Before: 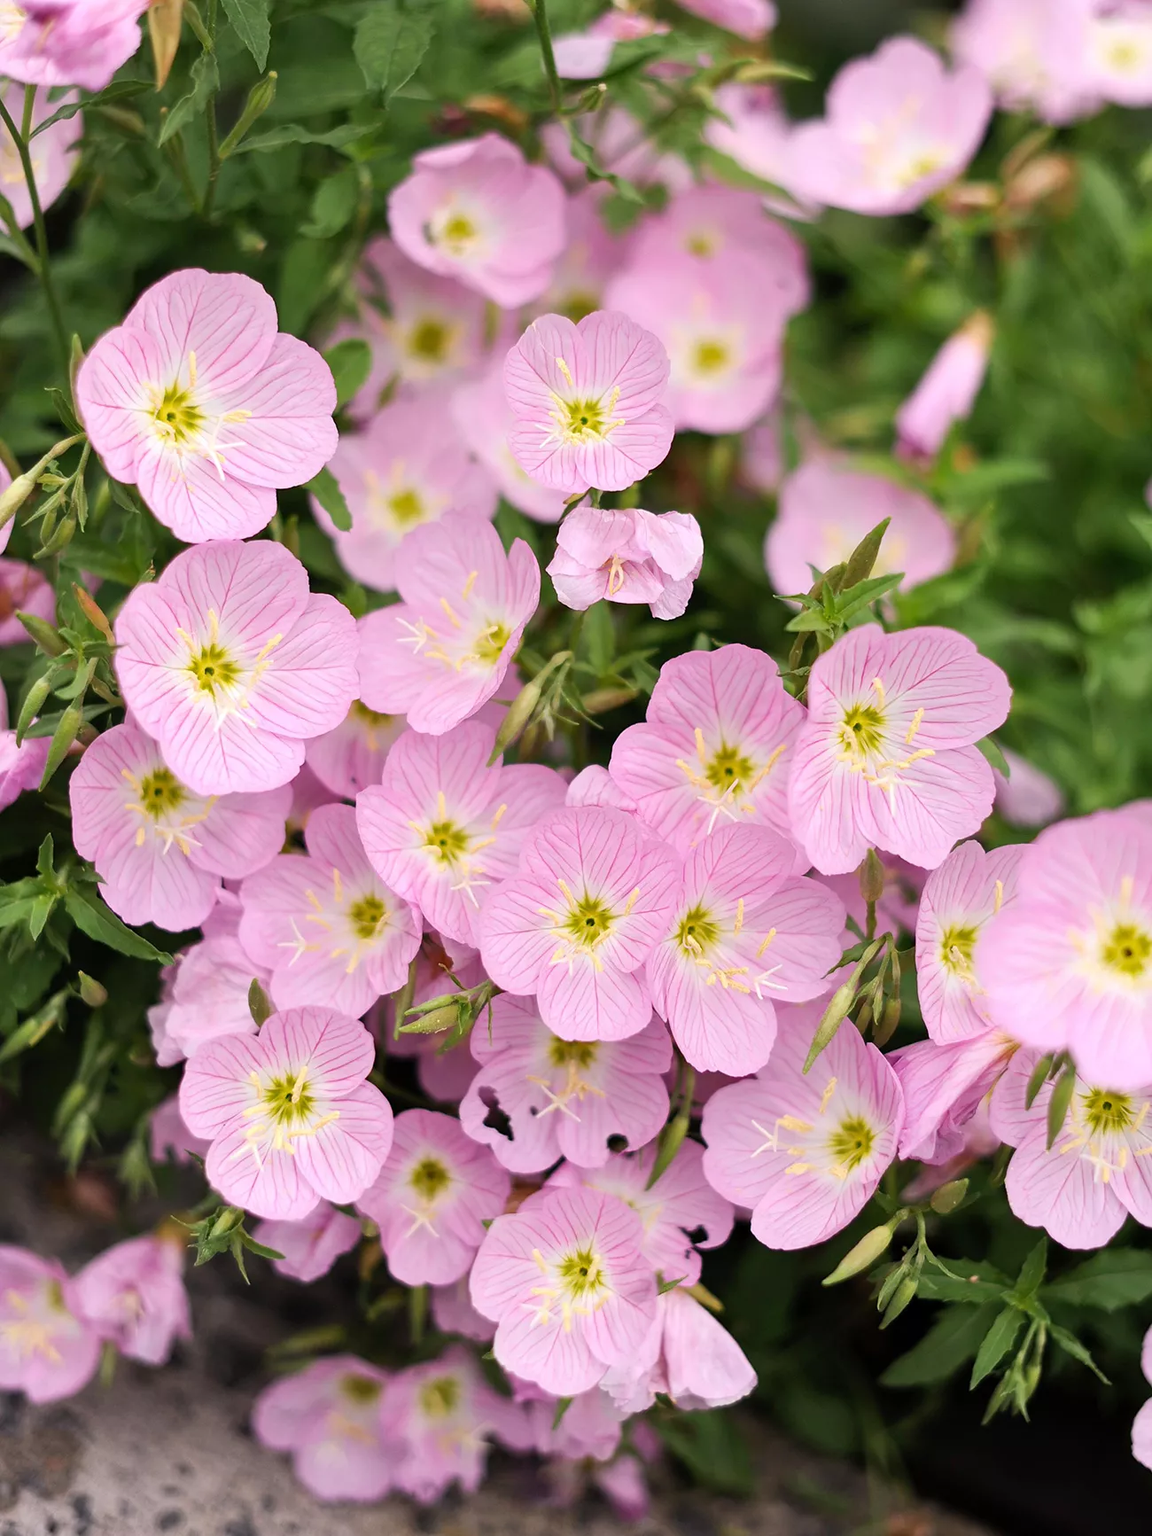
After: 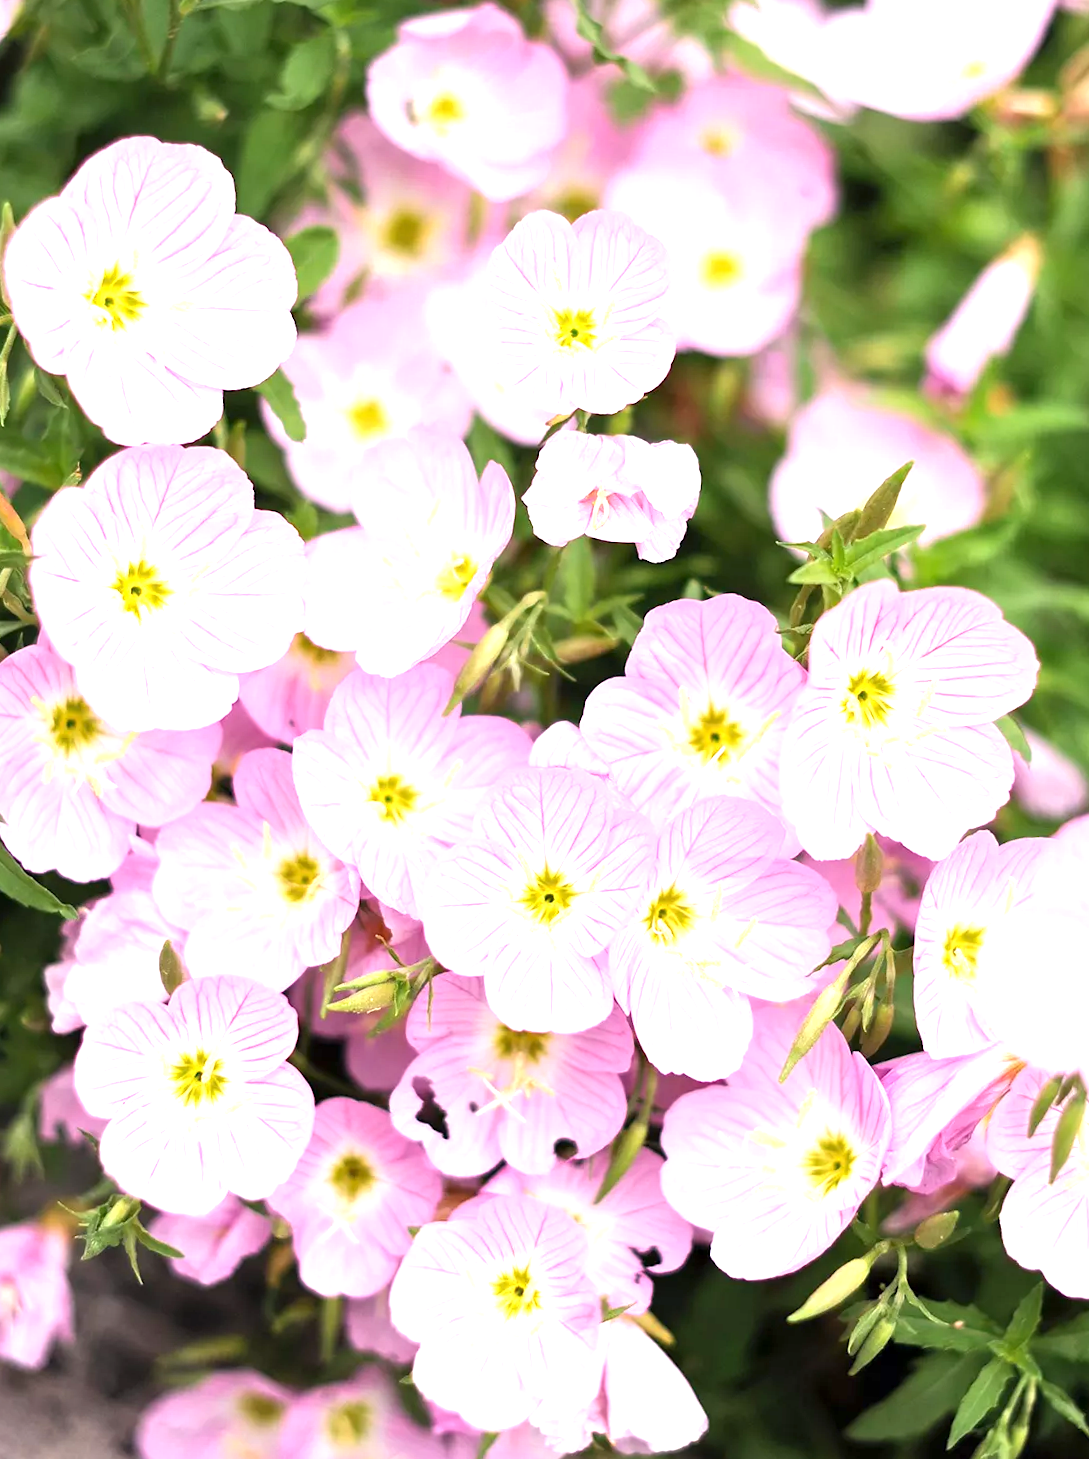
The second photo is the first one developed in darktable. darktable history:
crop and rotate: angle -3.26°, left 5.211%, top 5.197%, right 4.772%, bottom 4.341%
exposure: exposure 1.14 EV, compensate highlight preservation false
